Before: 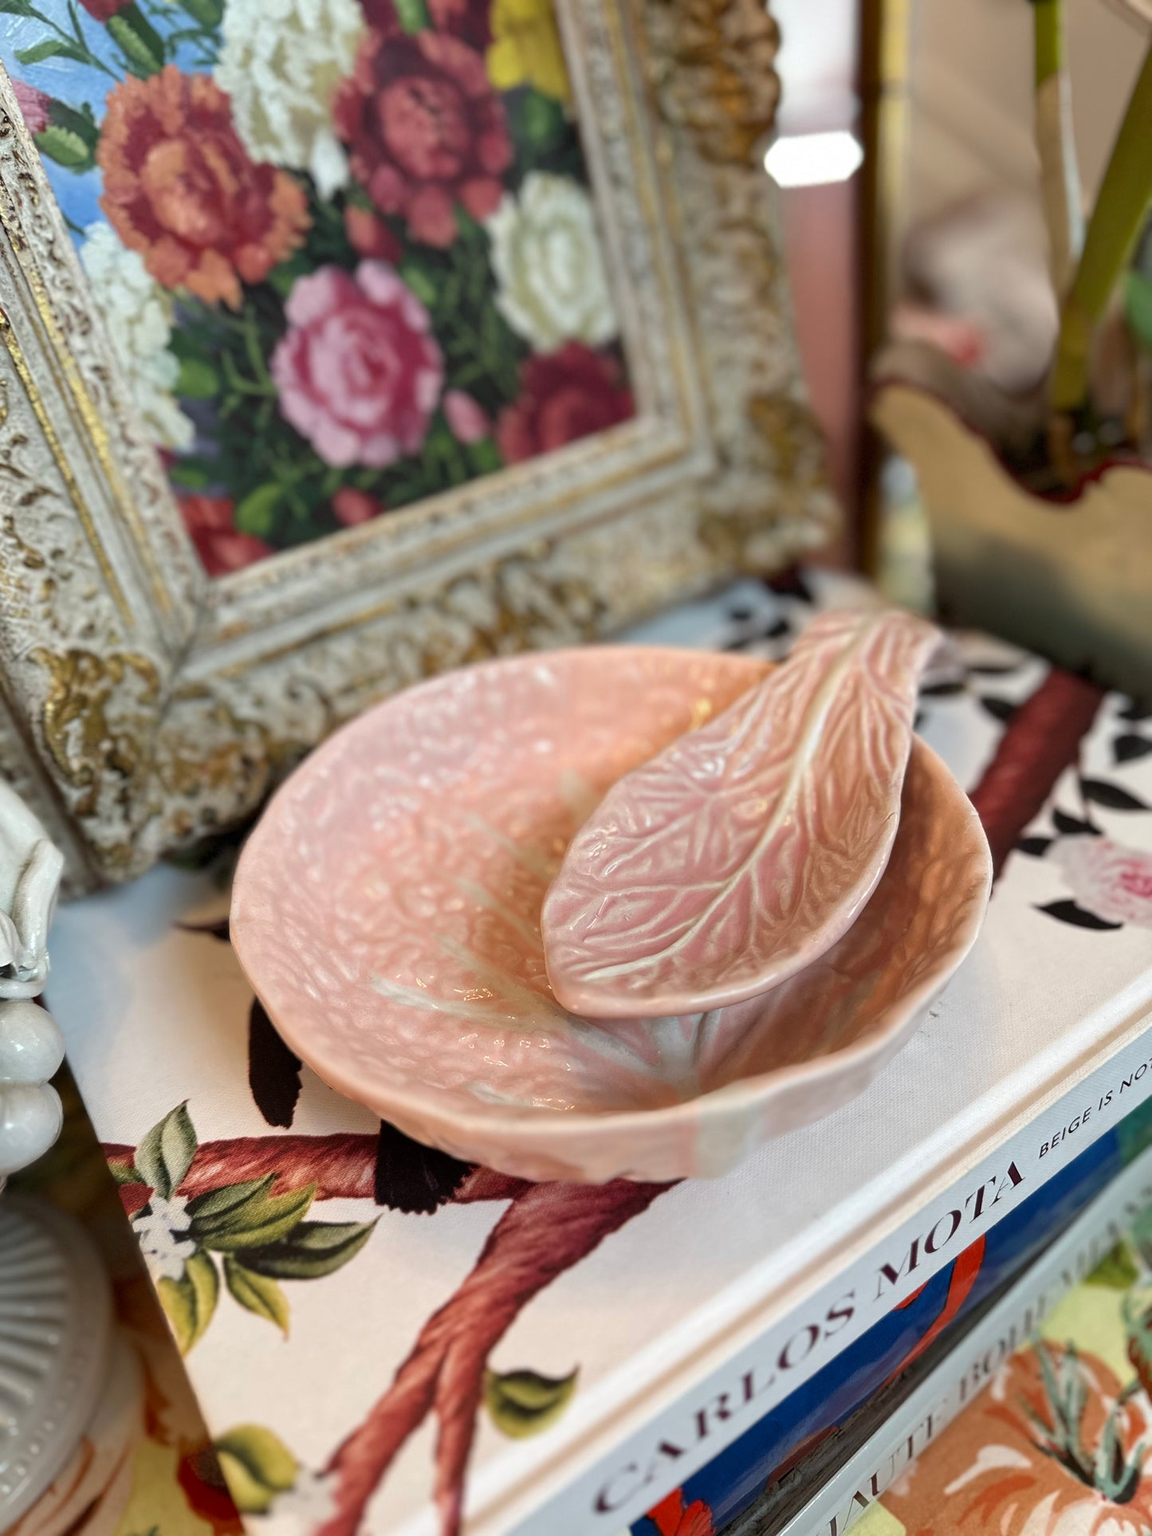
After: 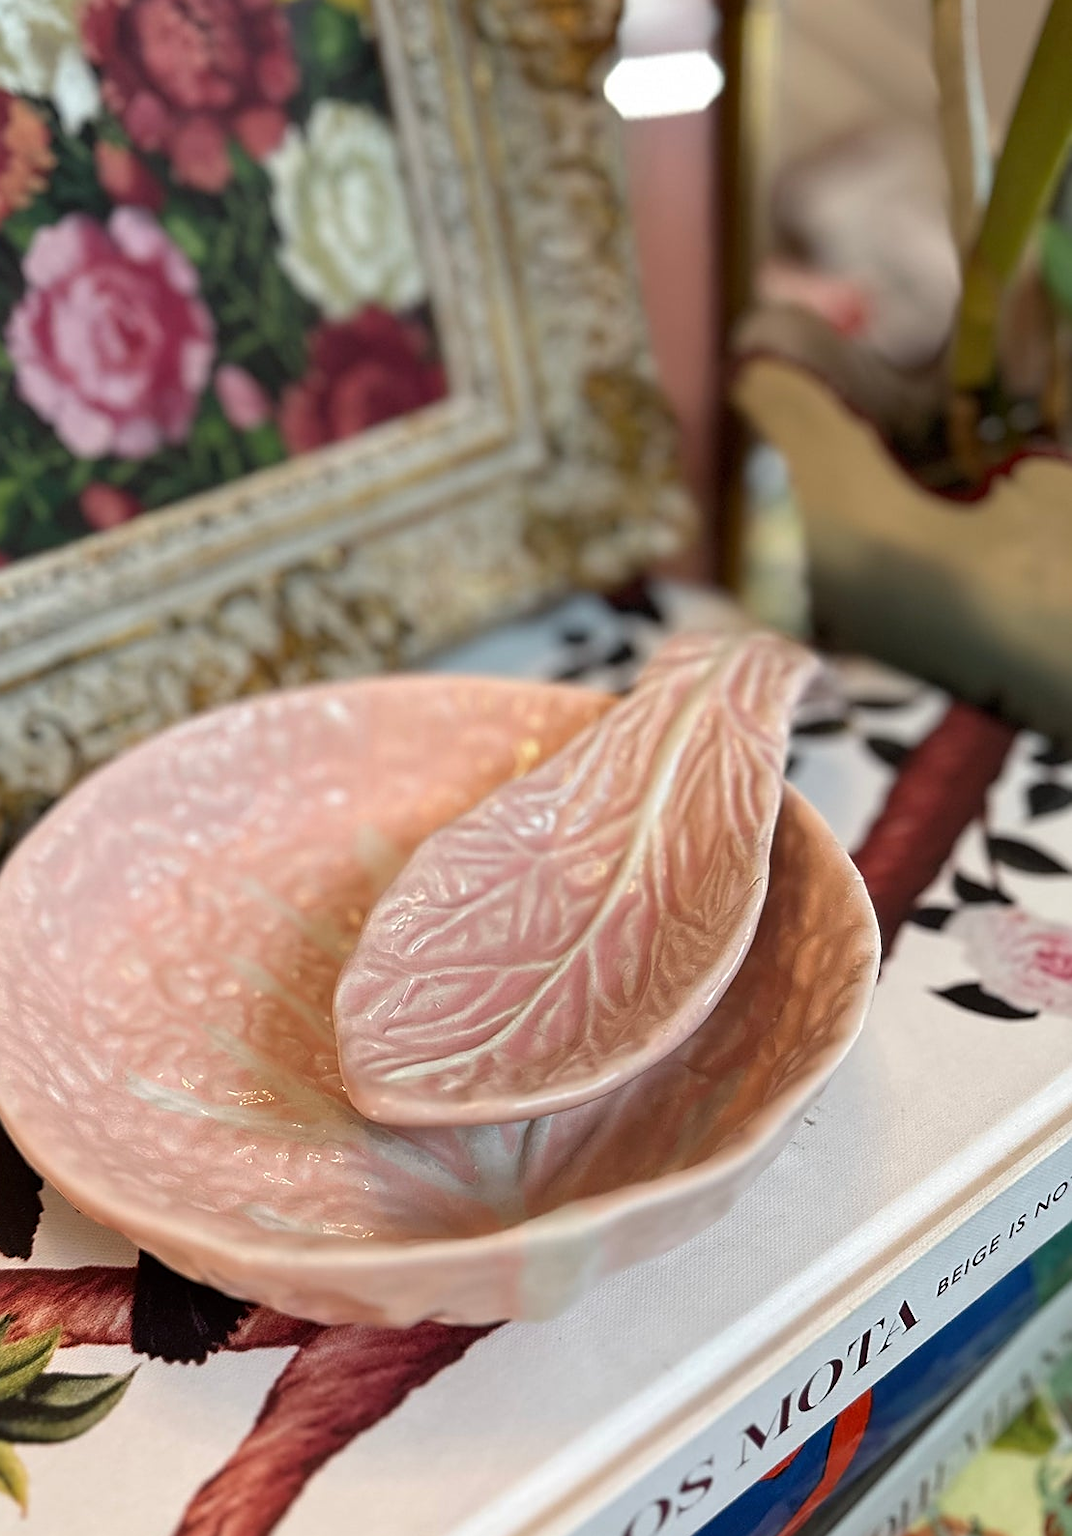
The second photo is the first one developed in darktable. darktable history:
crop: left 23.127%, top 5.837%, bottom 11.691%
sharpen: on, module defaults
